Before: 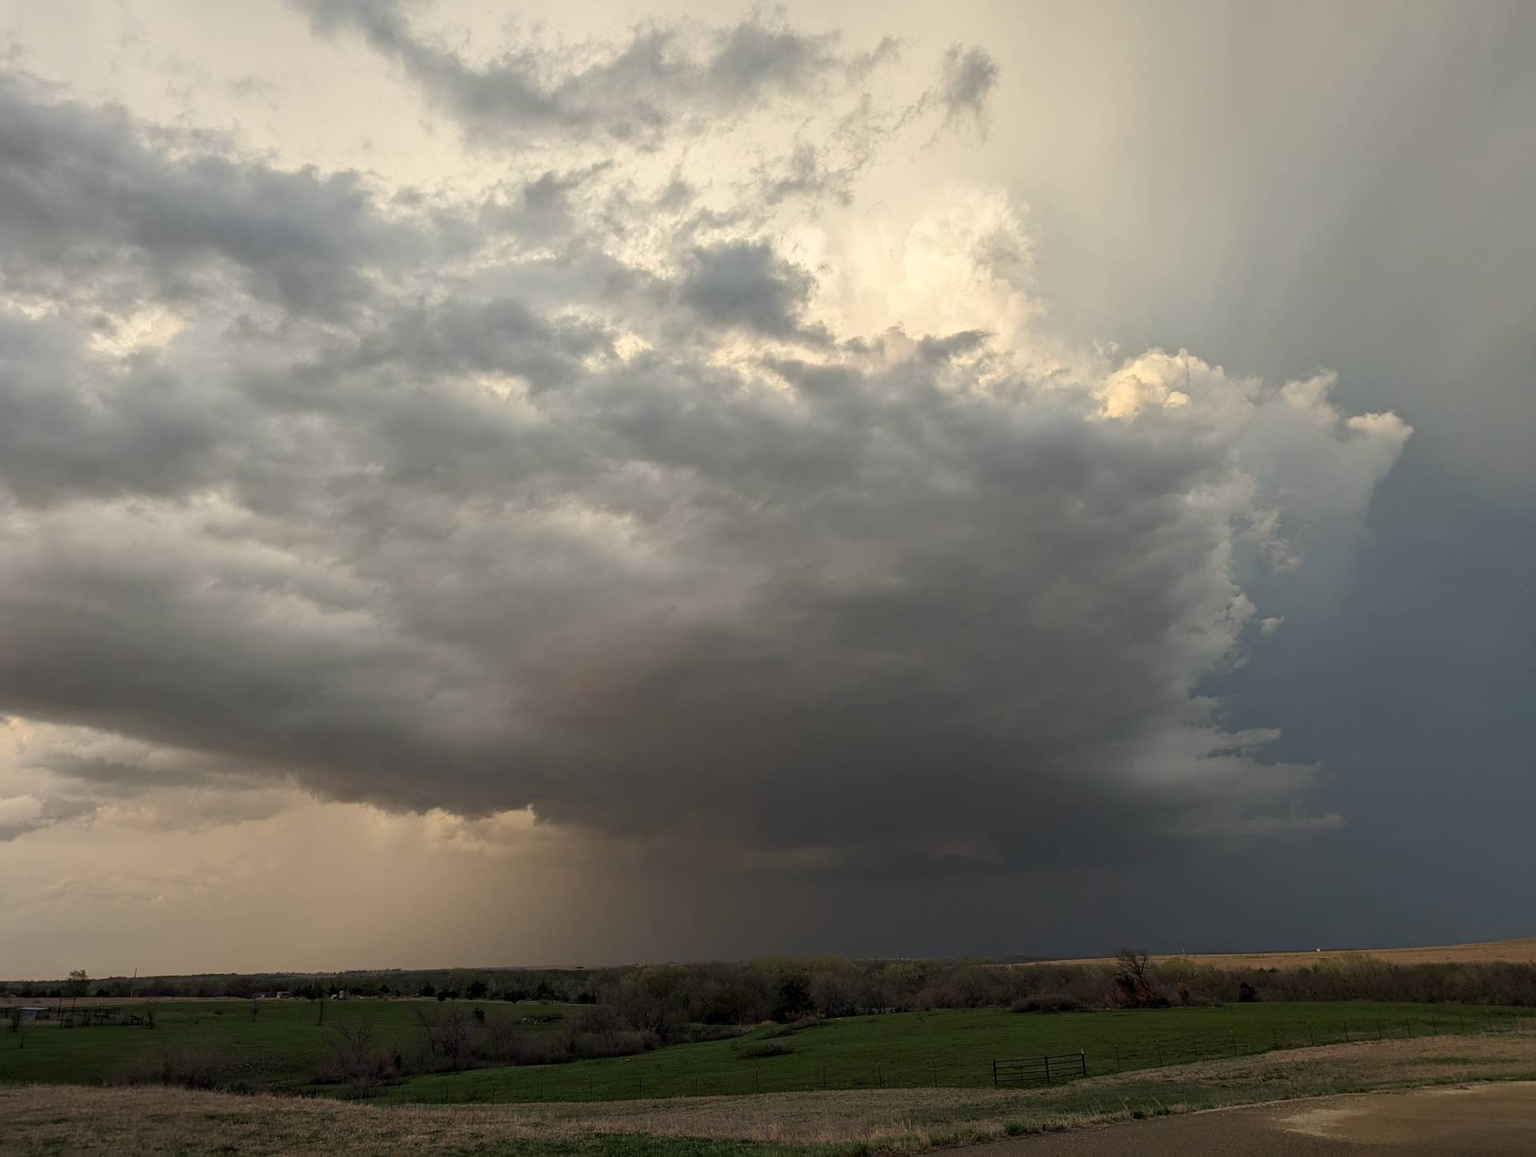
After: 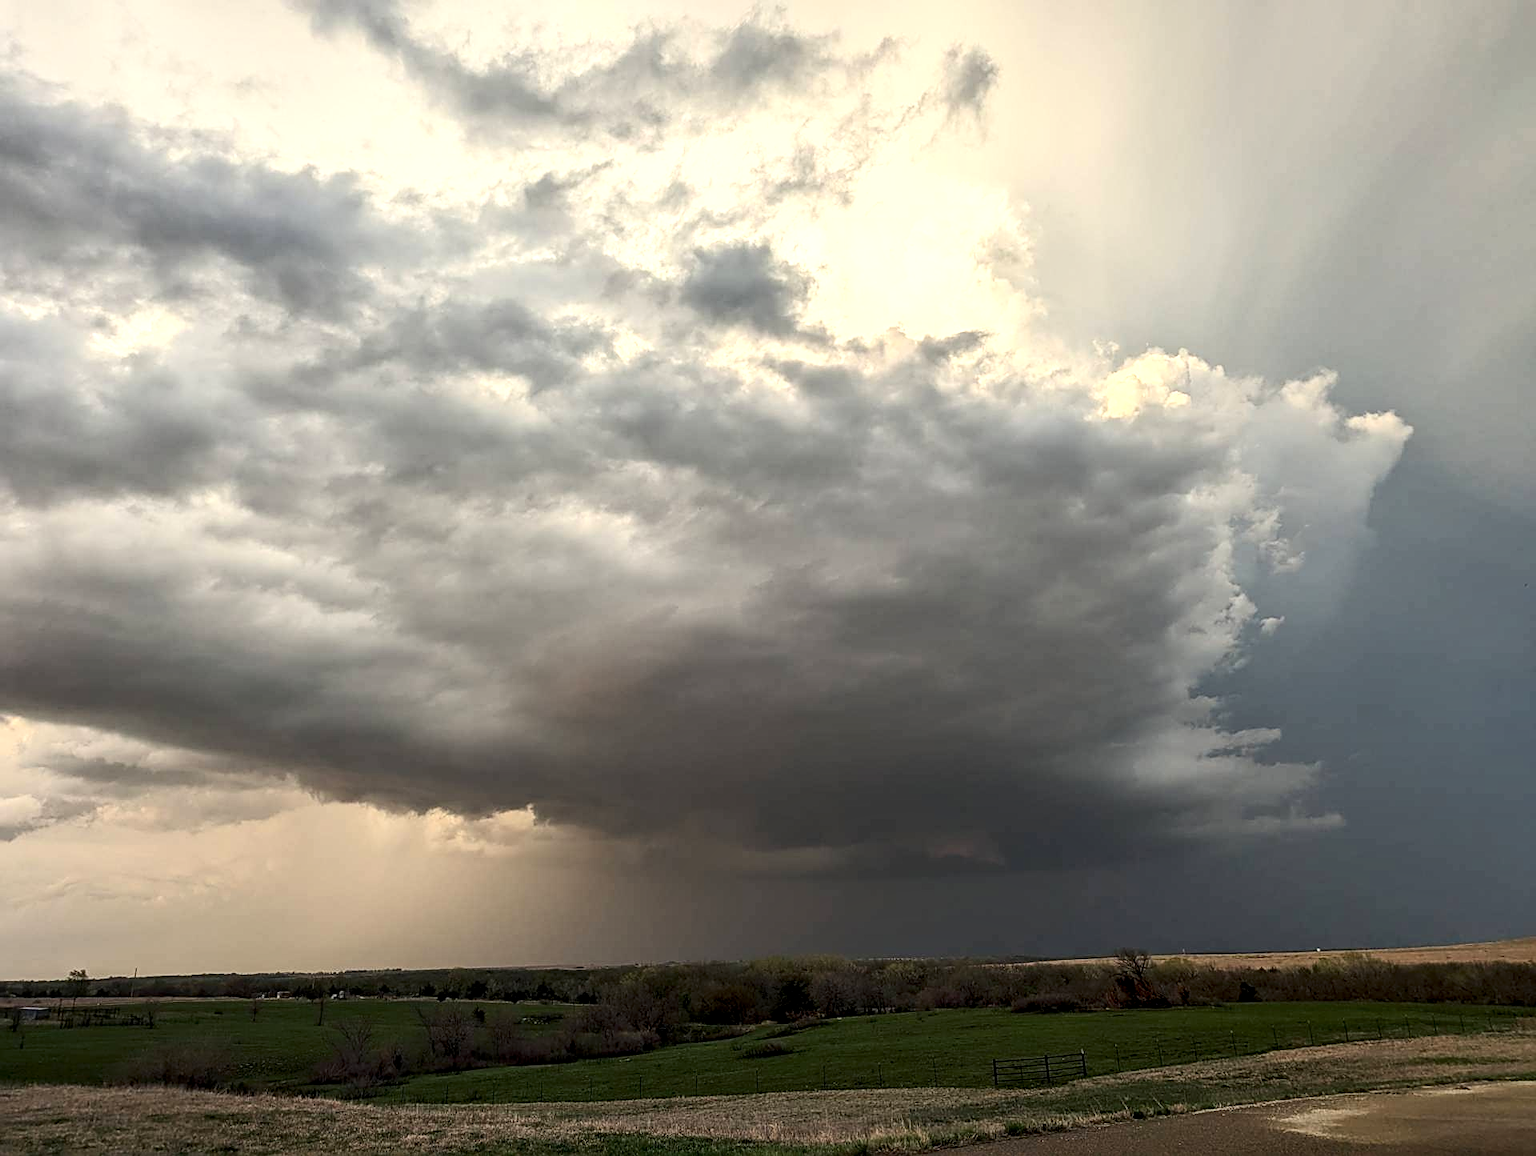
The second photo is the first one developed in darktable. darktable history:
sharpen: on, module defaults
exposure: black level correction 0, exposure 0.5 EV, compensate highlight preservation false
local contrast: on, module defaults
contrast brightness saturation: contrast 0.22
shadows and highlights: shadows 32, highlights -32, soften with gaussian
